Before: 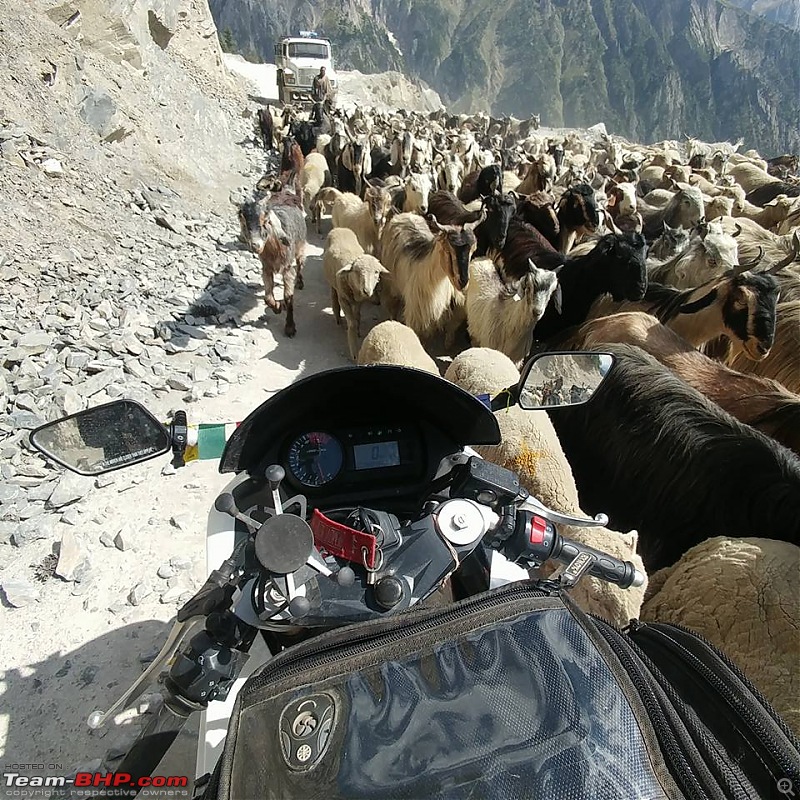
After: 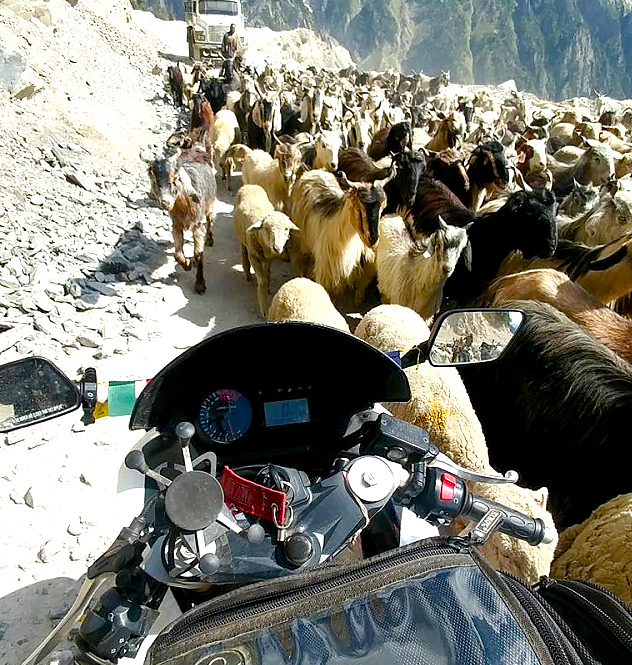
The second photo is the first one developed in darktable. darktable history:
tone equalizer: on, module defaults
exposure: black level correction 0.005, exposure 0.272 EV, compensate highlight preservation false
crop: left 11.349%, top 5.416%, right 9.582%, bottom 10.631%
color balance rgb: linear chroma grading › global chroma 9.944%, perceptual saturation grading › global saturation 20%, perceptual saturation grading › highlights -25.849%, perceptual saturation grading › shadows 50.009%, perceptual brilliance grading › highlights 9.988%, perceptual brilliance grading › mid-tones 5.573%
